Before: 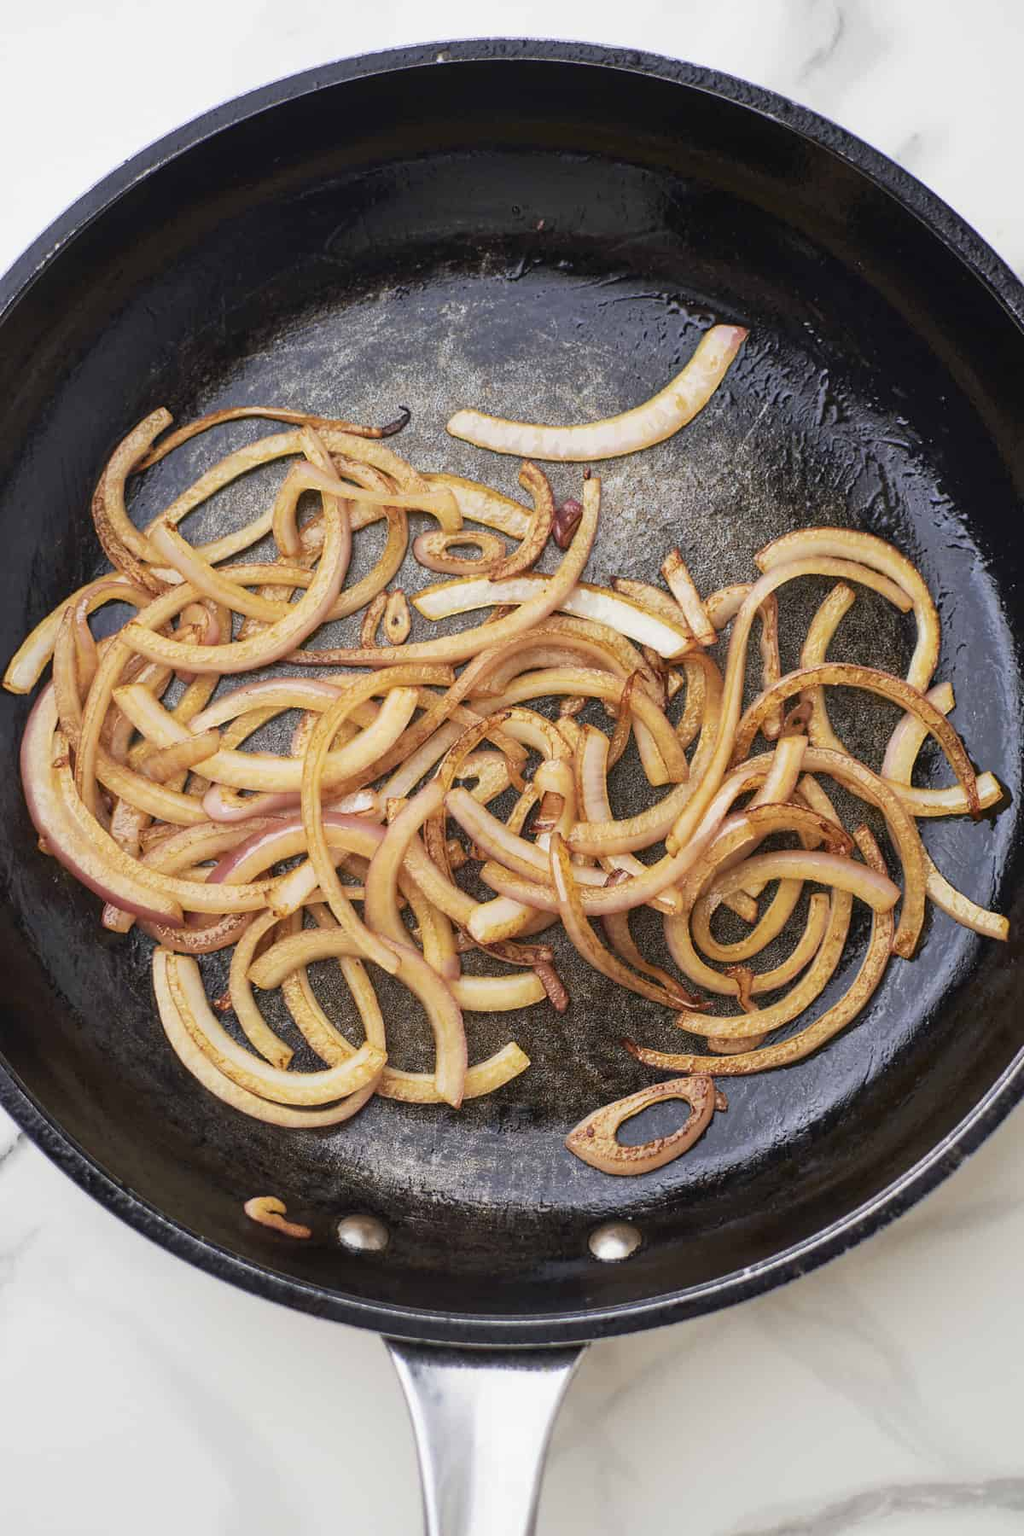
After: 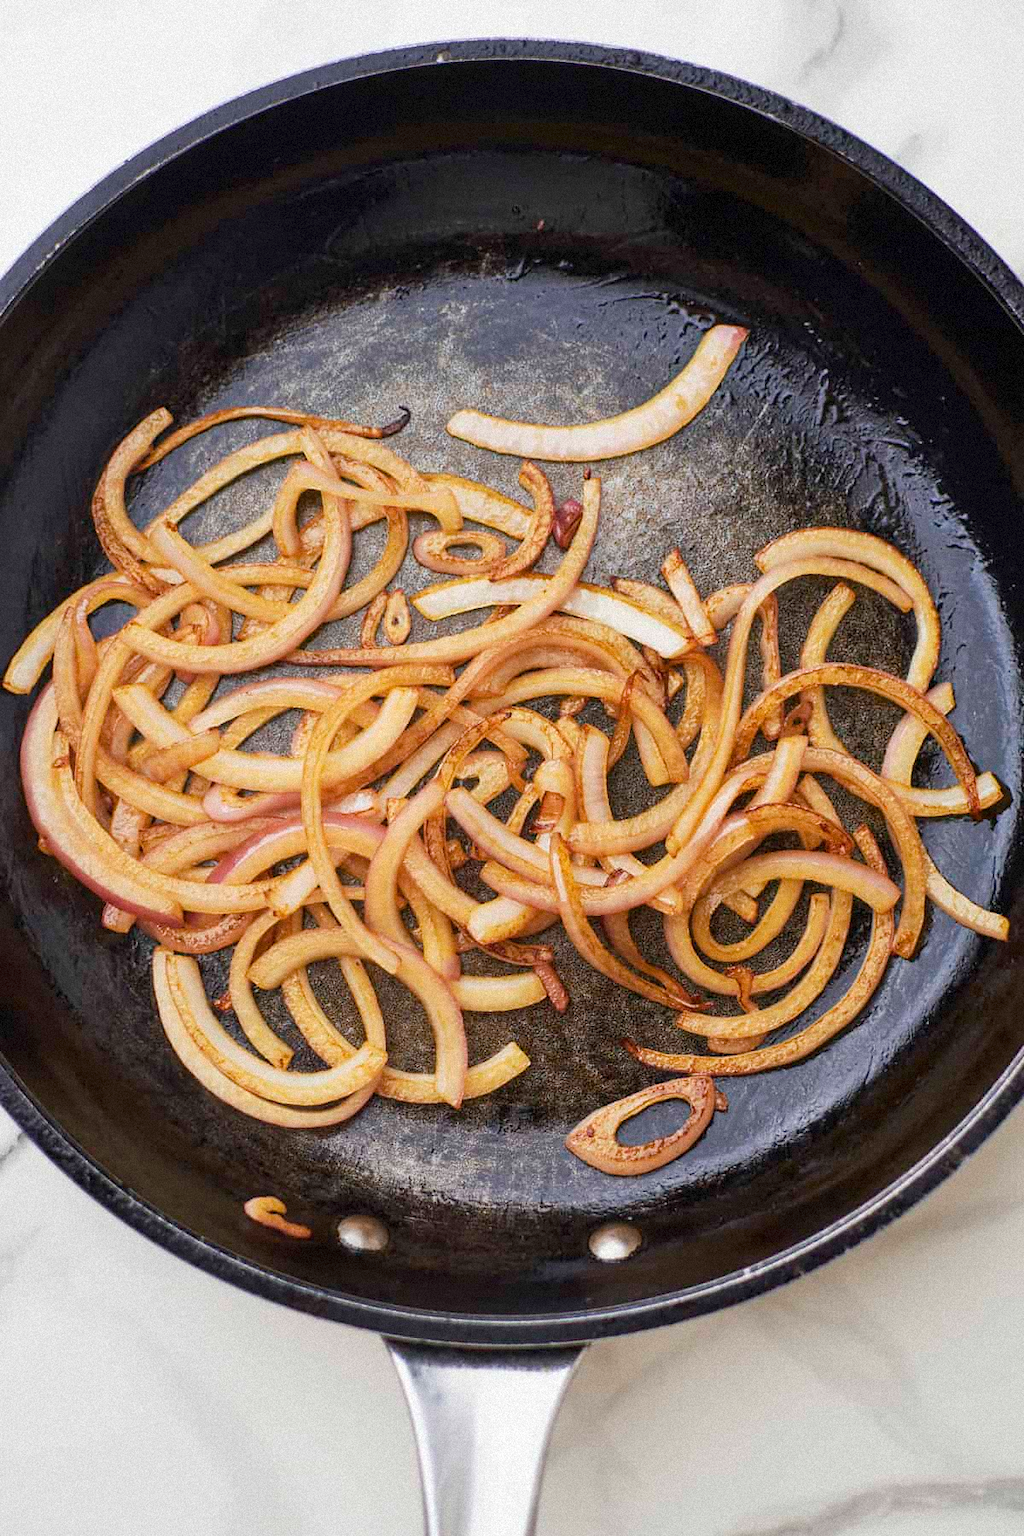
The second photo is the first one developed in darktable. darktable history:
color balance rgb: linear chroma grading › shadows 19.44%, linear chroma grading › highlights 3.42%, linear chroma grading › mid-tones 10.16%
grain: mid-tones bias 0%
